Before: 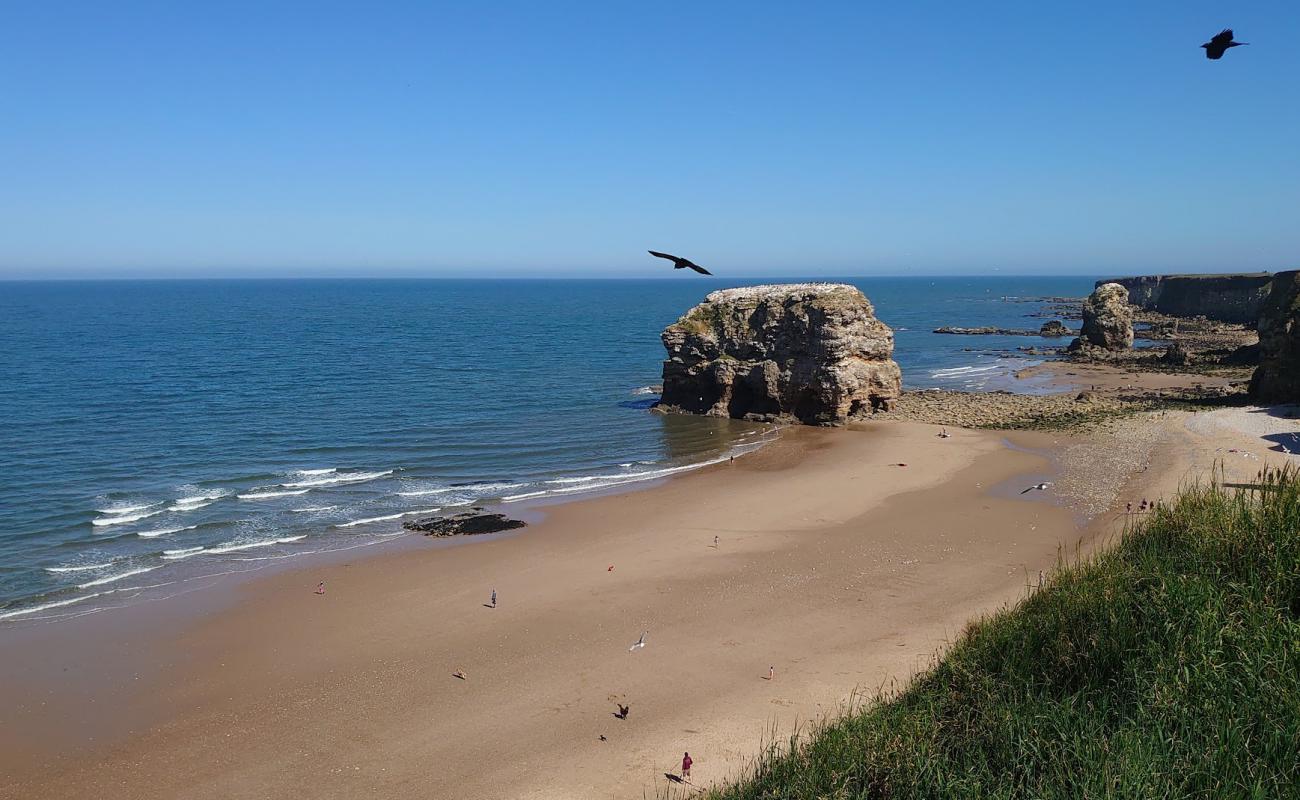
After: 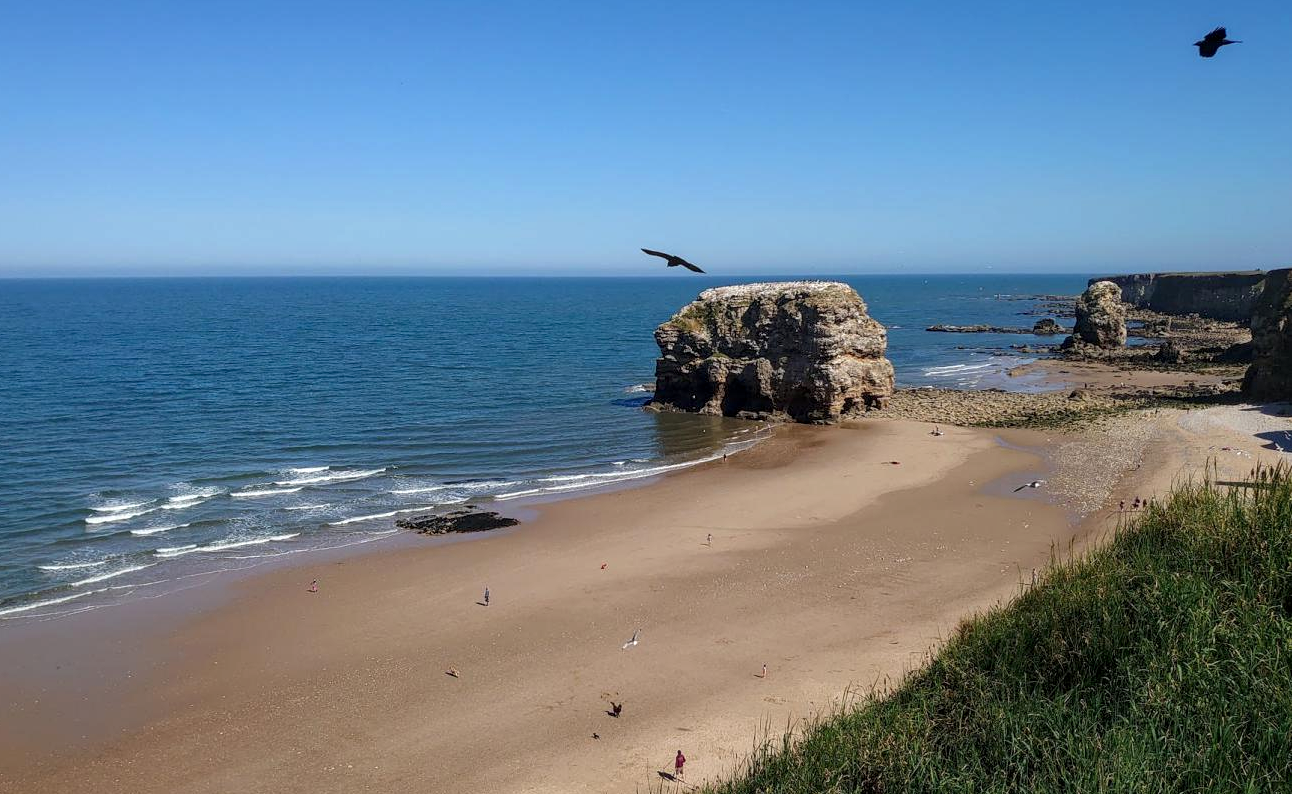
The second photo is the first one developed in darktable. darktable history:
levels: levels [0, 0.492, 0.984]
local contrast: on, module defaults
crop and rotate: left 0.588%, top 0.345%, bottom 0.341%
